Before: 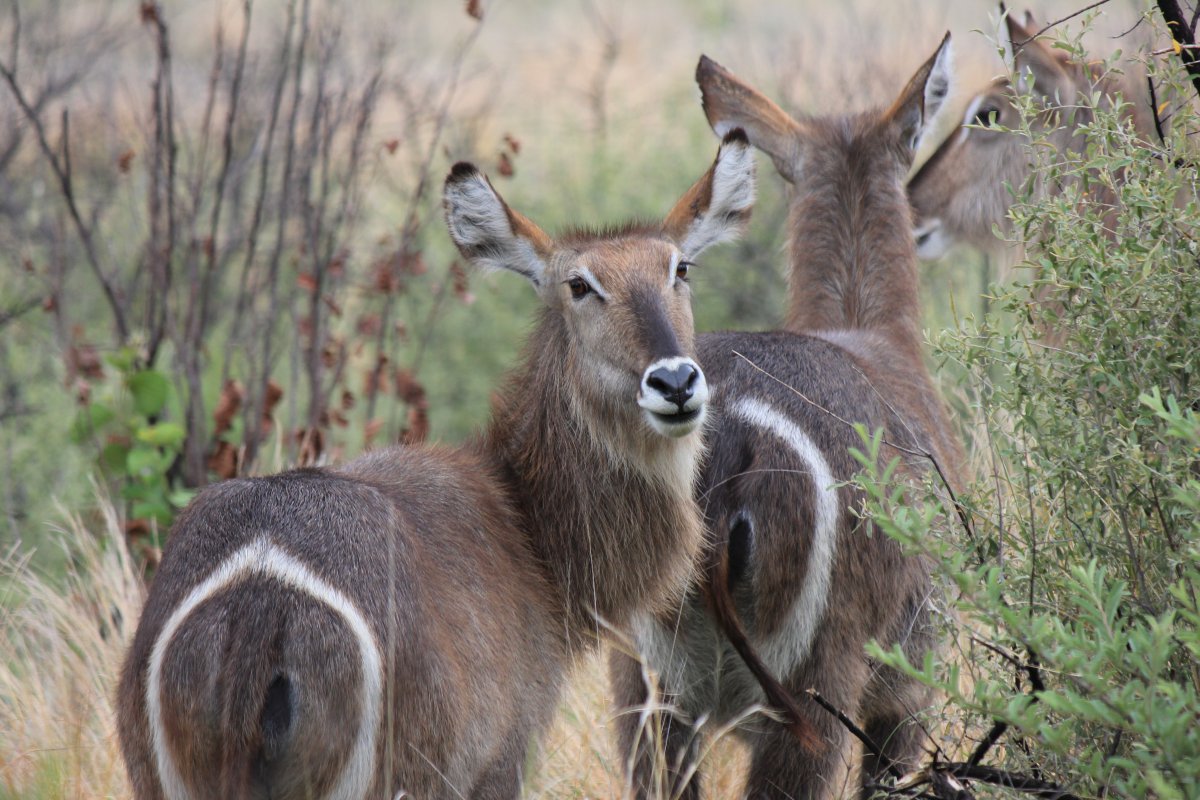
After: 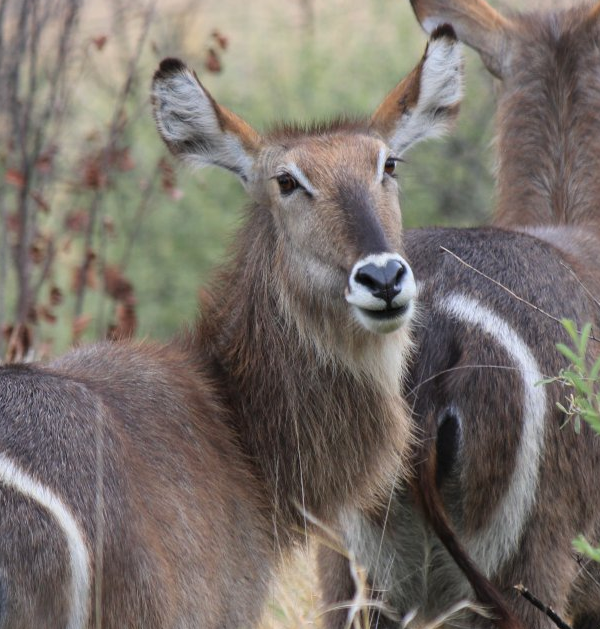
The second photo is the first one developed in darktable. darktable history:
crop and rotate: angle 0.015°, left 24.357%, top 13.105%, right 25.542%, bottom 8.129%
